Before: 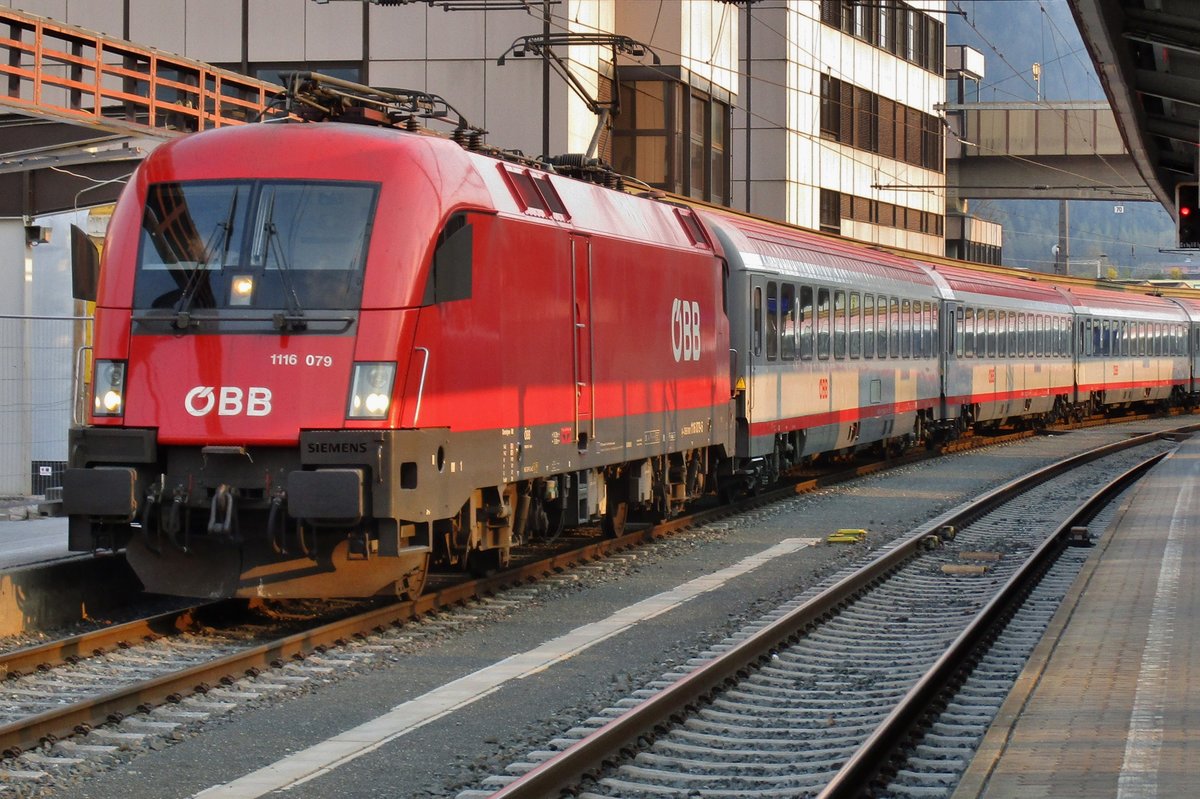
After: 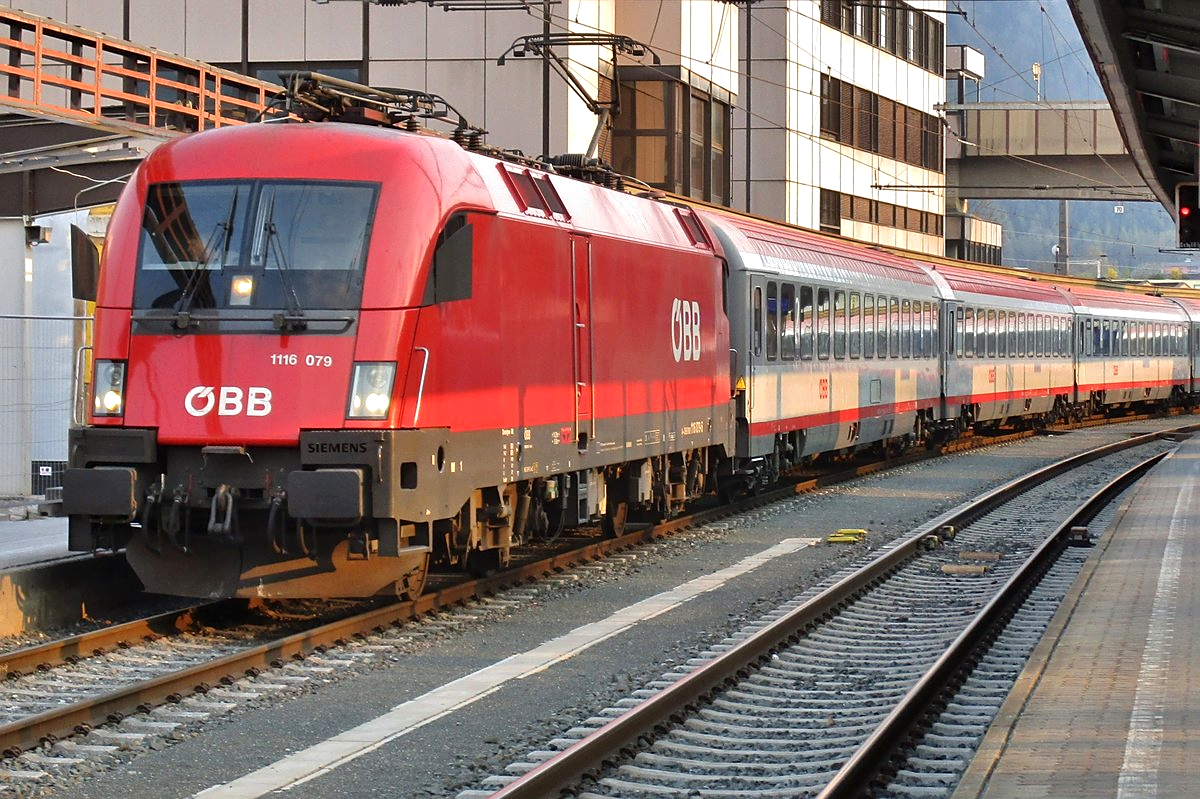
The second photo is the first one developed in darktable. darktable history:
sharpen: radius 1.864, amount 0.398, threshold 1.271
exposure: black level correction 0, exposure 0.4 EV, compensate exposure bias true, compensate highlight preservation false
